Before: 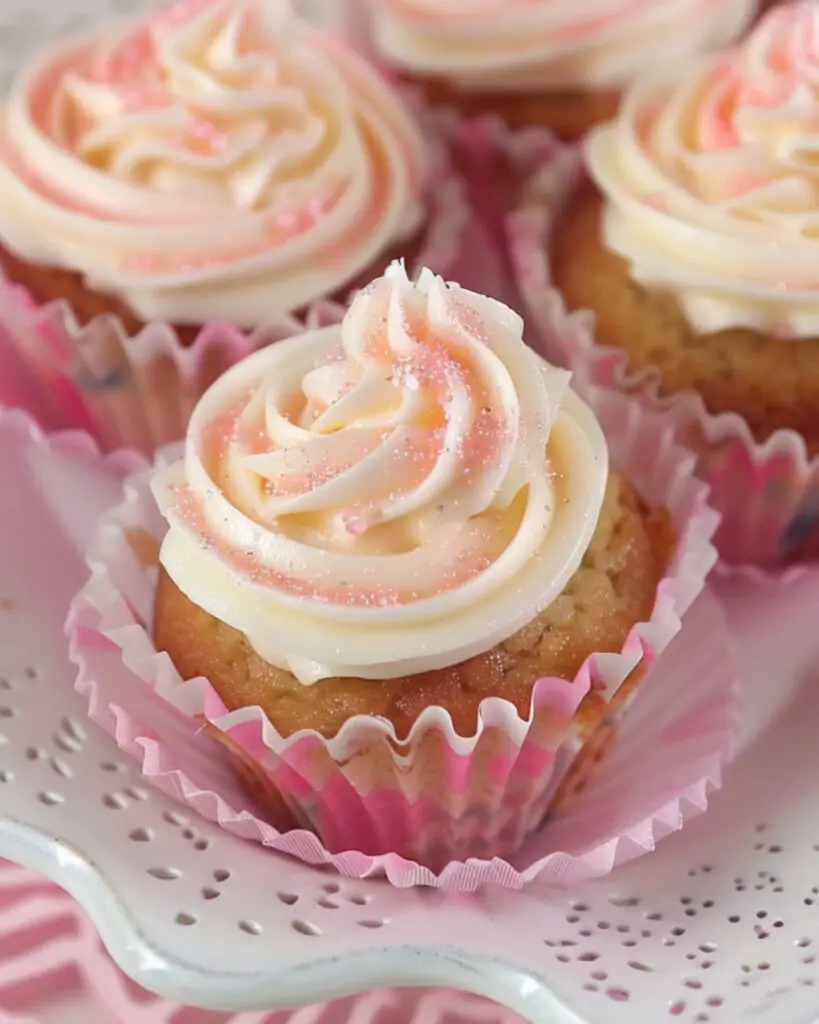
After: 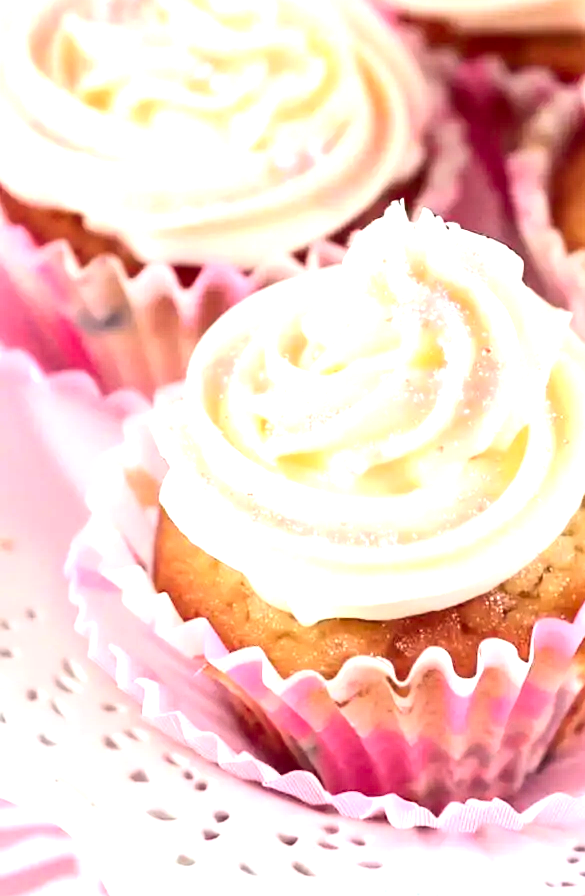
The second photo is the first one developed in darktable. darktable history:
crop: top 5.803%, right 27.864%, bottom 5.804%
contrast brightness saturation: contrast 0.24, brightness -0.24, saturation 0.14
exposure: black level correction 0, exposure 1.4 EV, compensate highlight preservation false
color zones: curves: ch0 [(0, 0.613) (0.01, 0.613) (0.245, 0.448) (0.498, 0.529) (0.642, 0.665) (0.879, 0.777) (0.99, 0.613)]; ch1 [(0, 0) (0.143, 0) (0.286, 0) (0.429, 0) (0.571, 0) (0.714, 0) (0.857, 0)], mix -93.41%
